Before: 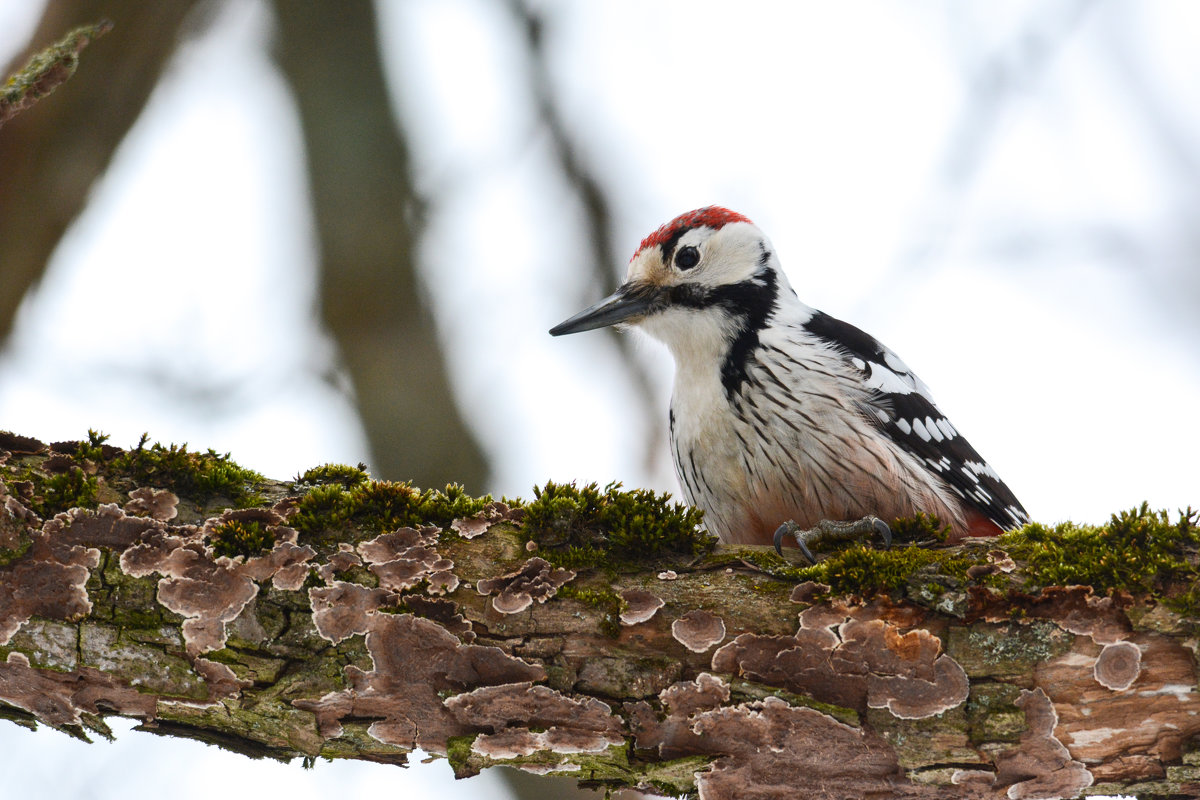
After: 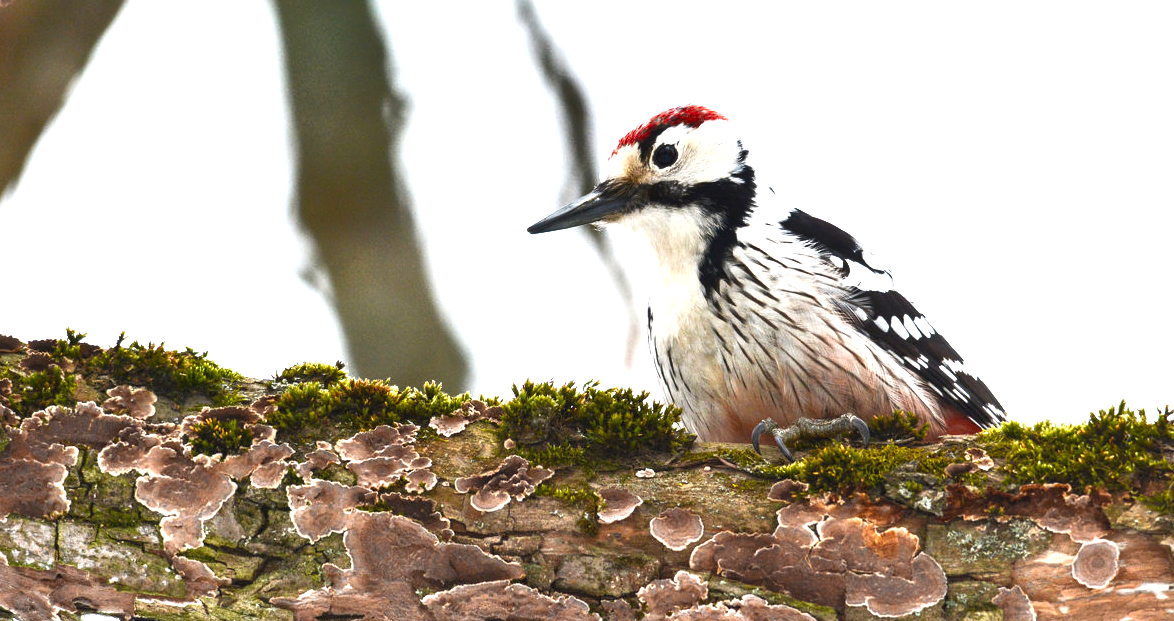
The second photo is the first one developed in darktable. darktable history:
exposure: exposure 1.205 EV, compensate highlight preservation false
crop and rotate: left 1.893%, top 12.815%, right 0.233%, bottom 9.552%
shadows and highlights: radius 127.31, shadows 30.3, highlights -30.91, low approximation 0.01, soften with gaussian
